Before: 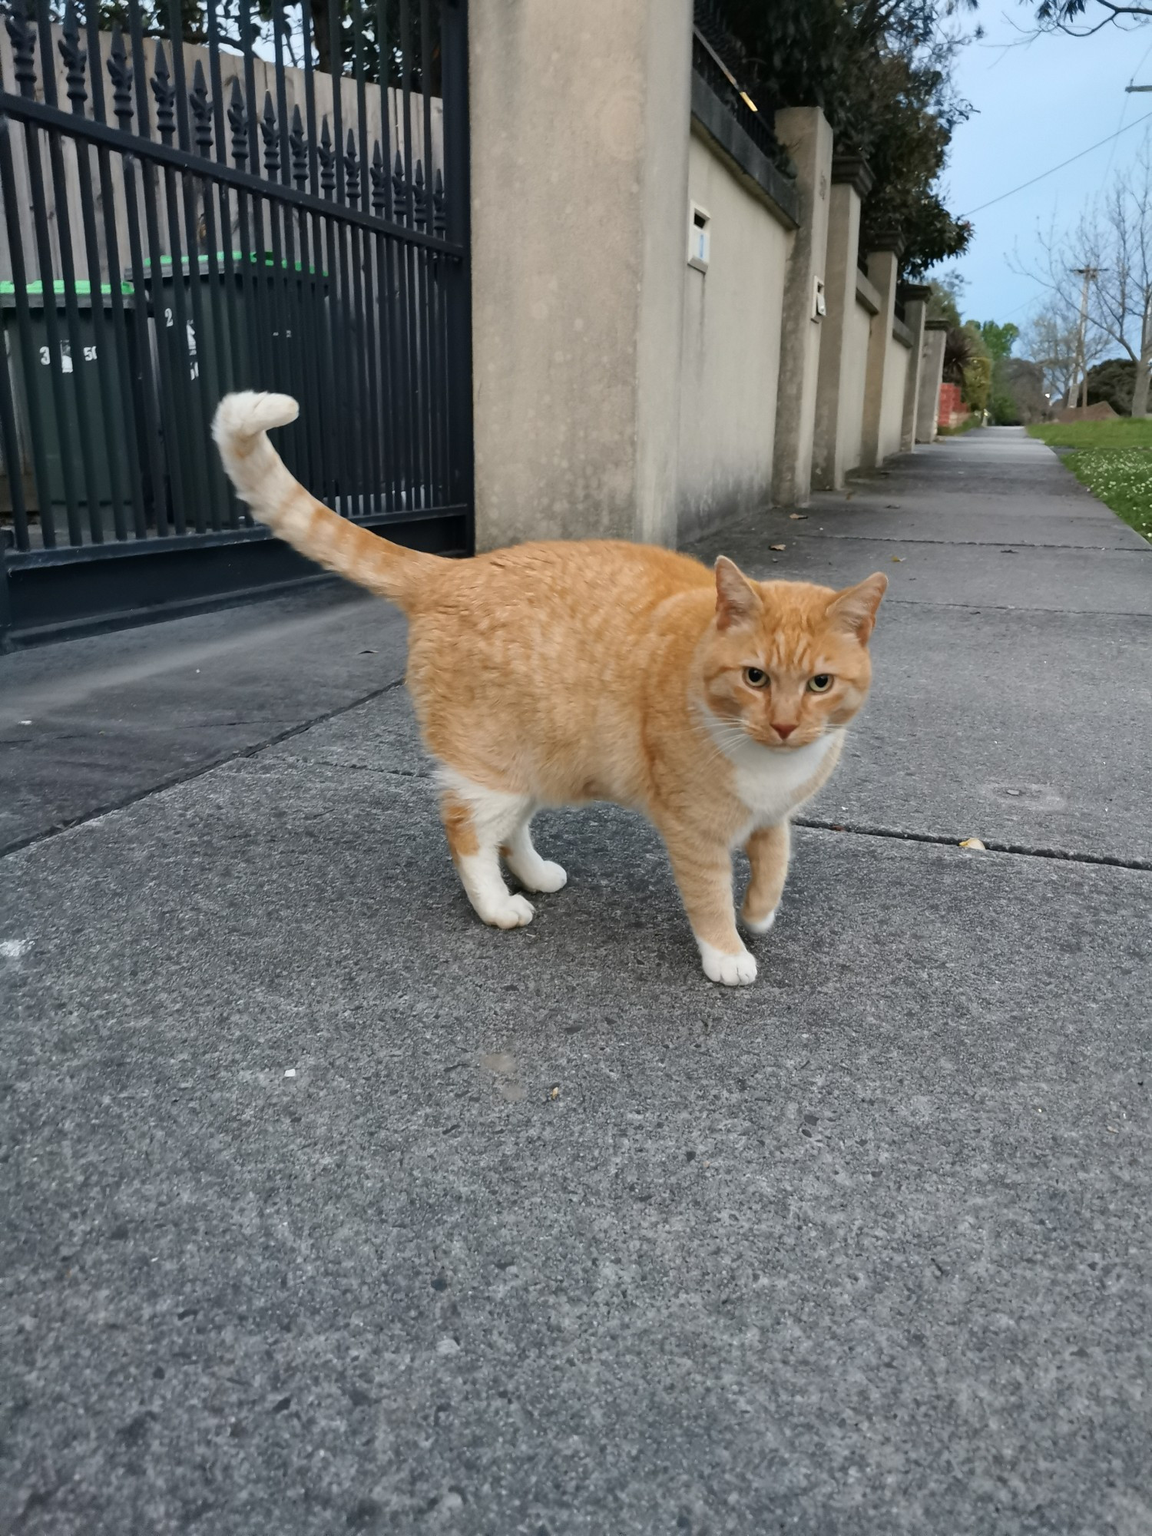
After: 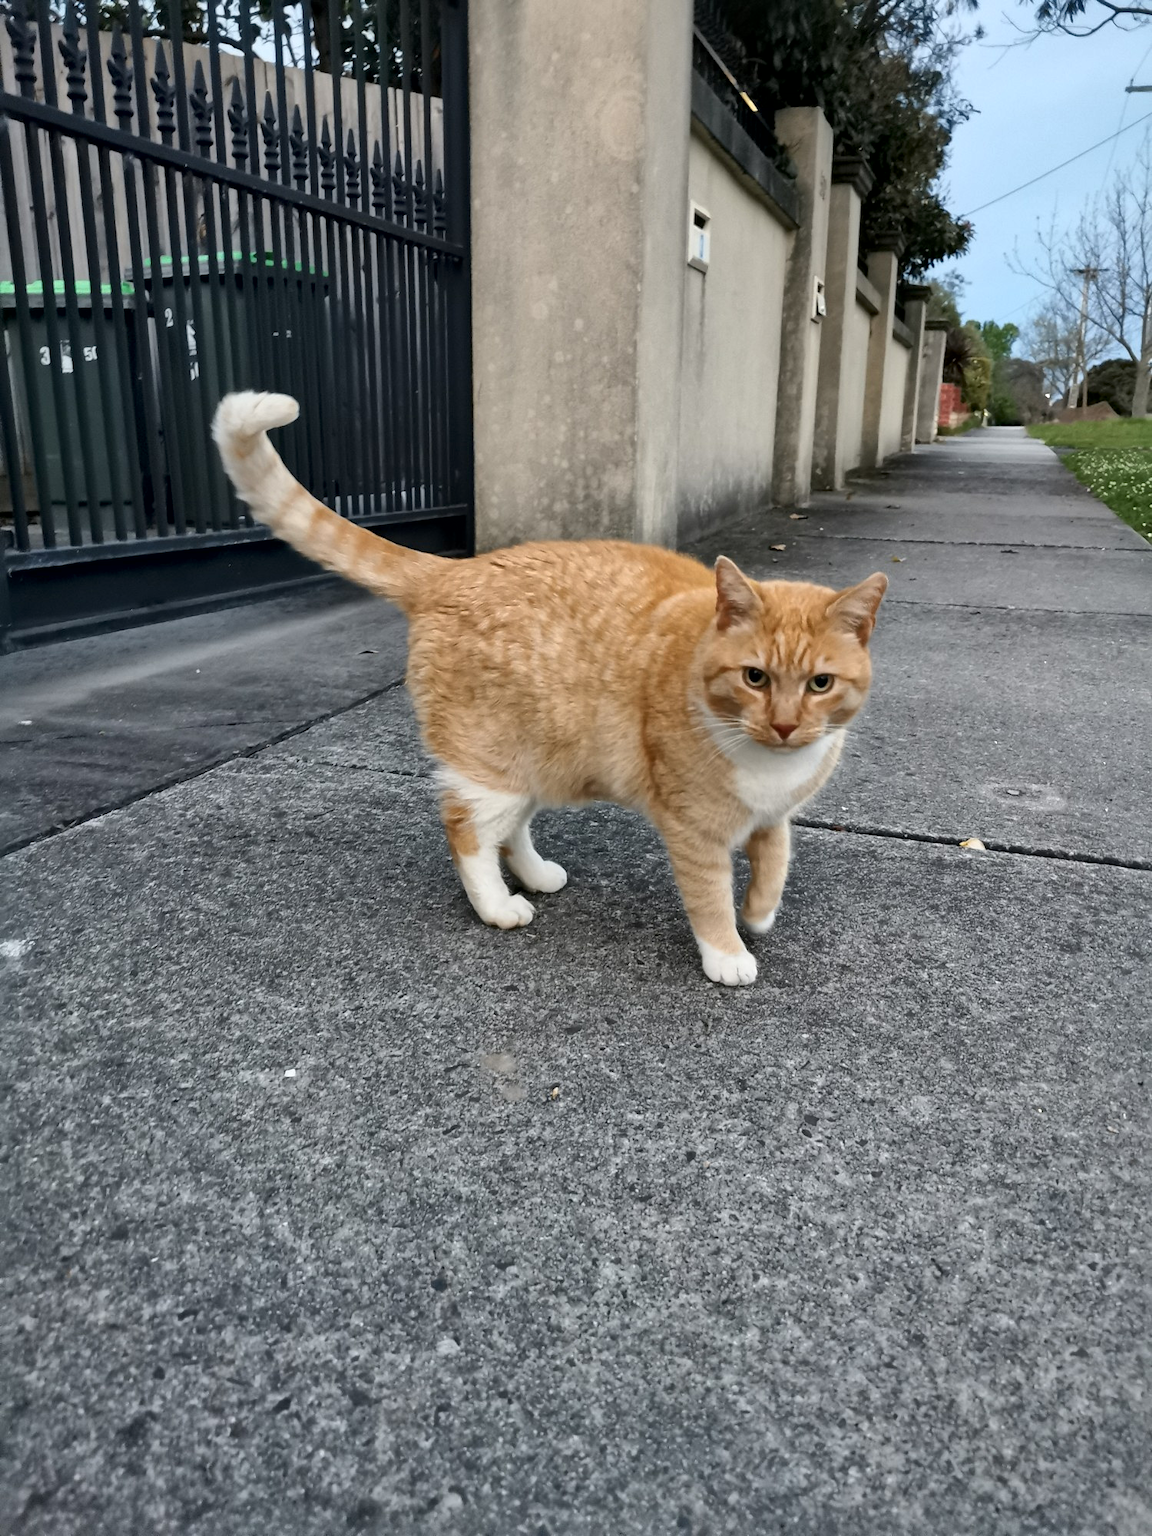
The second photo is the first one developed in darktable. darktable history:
local contrast: mode bilateral grid, contrast 19, coarseness 50, detail 161%, midtone range 0.2
